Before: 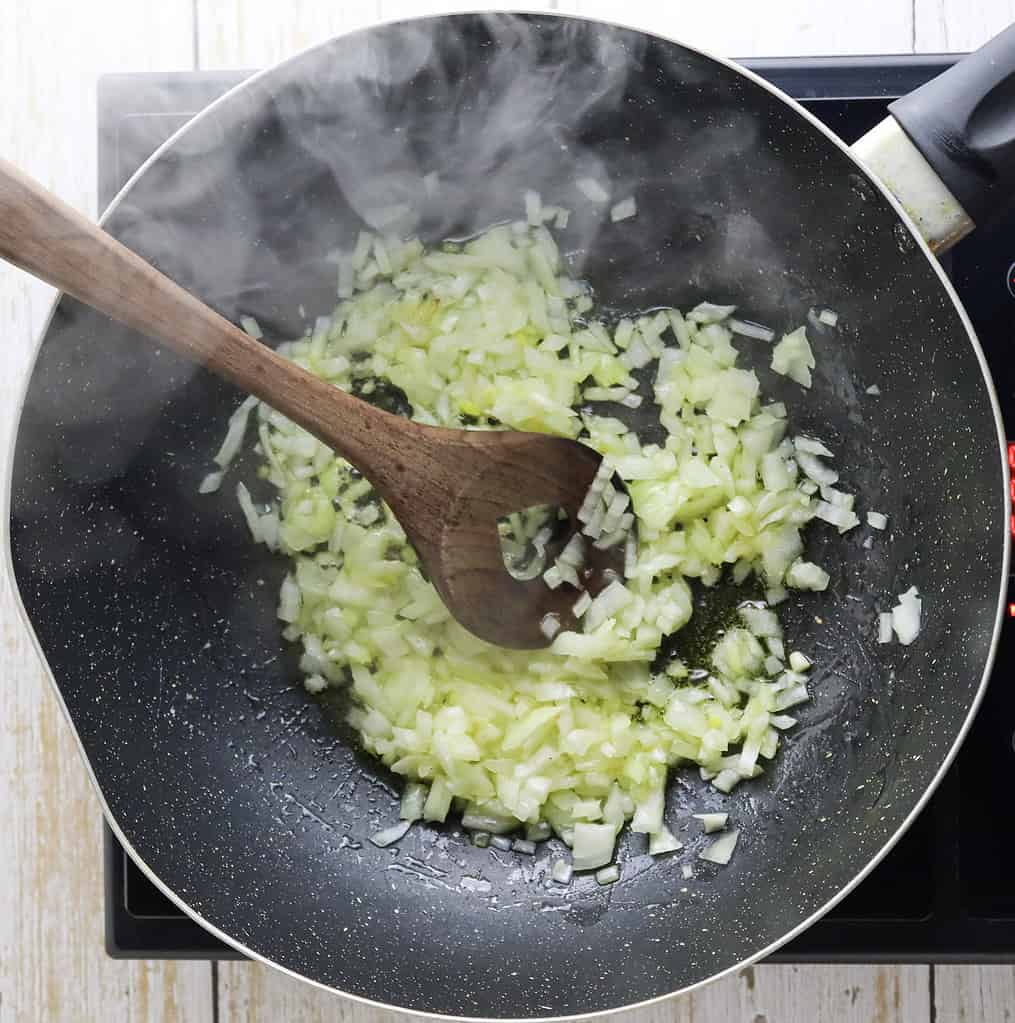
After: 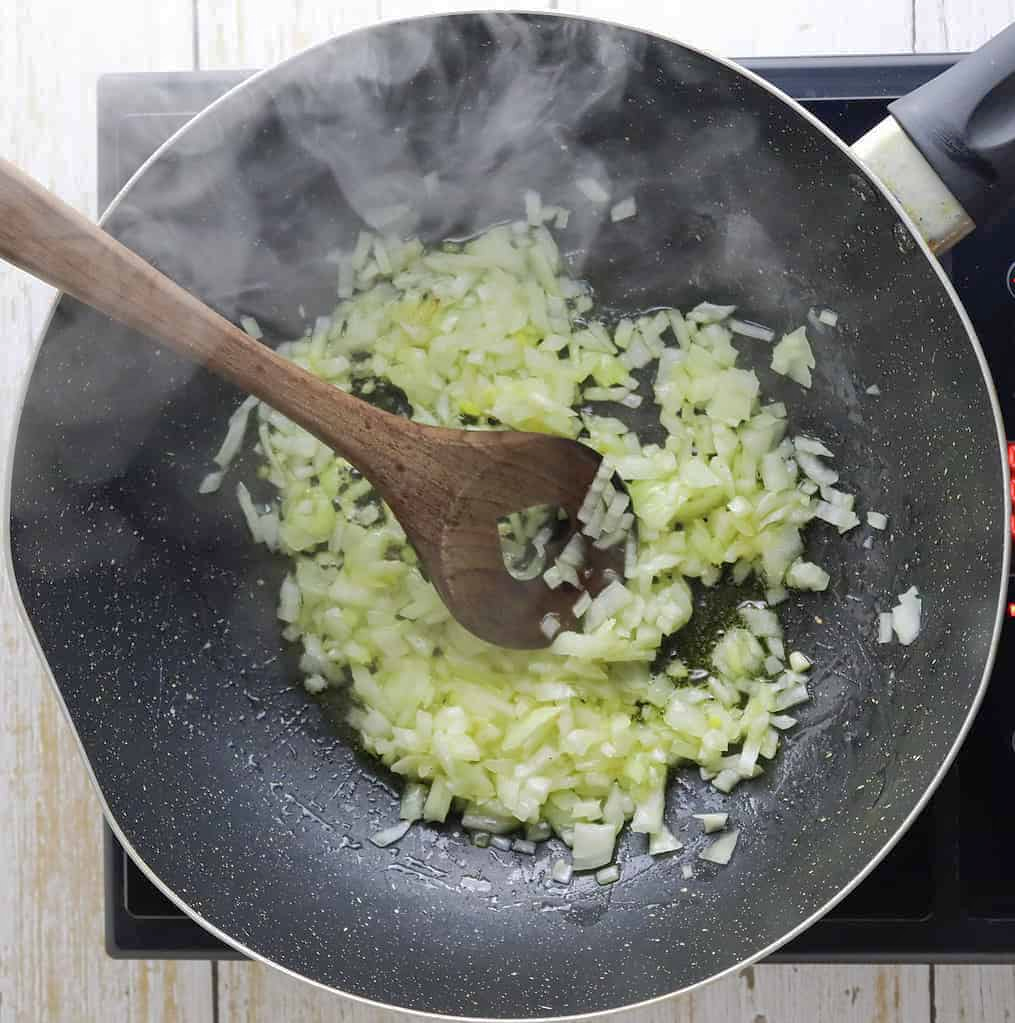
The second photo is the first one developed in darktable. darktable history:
shadows and highlights: highlights color adjustment 49.42%
